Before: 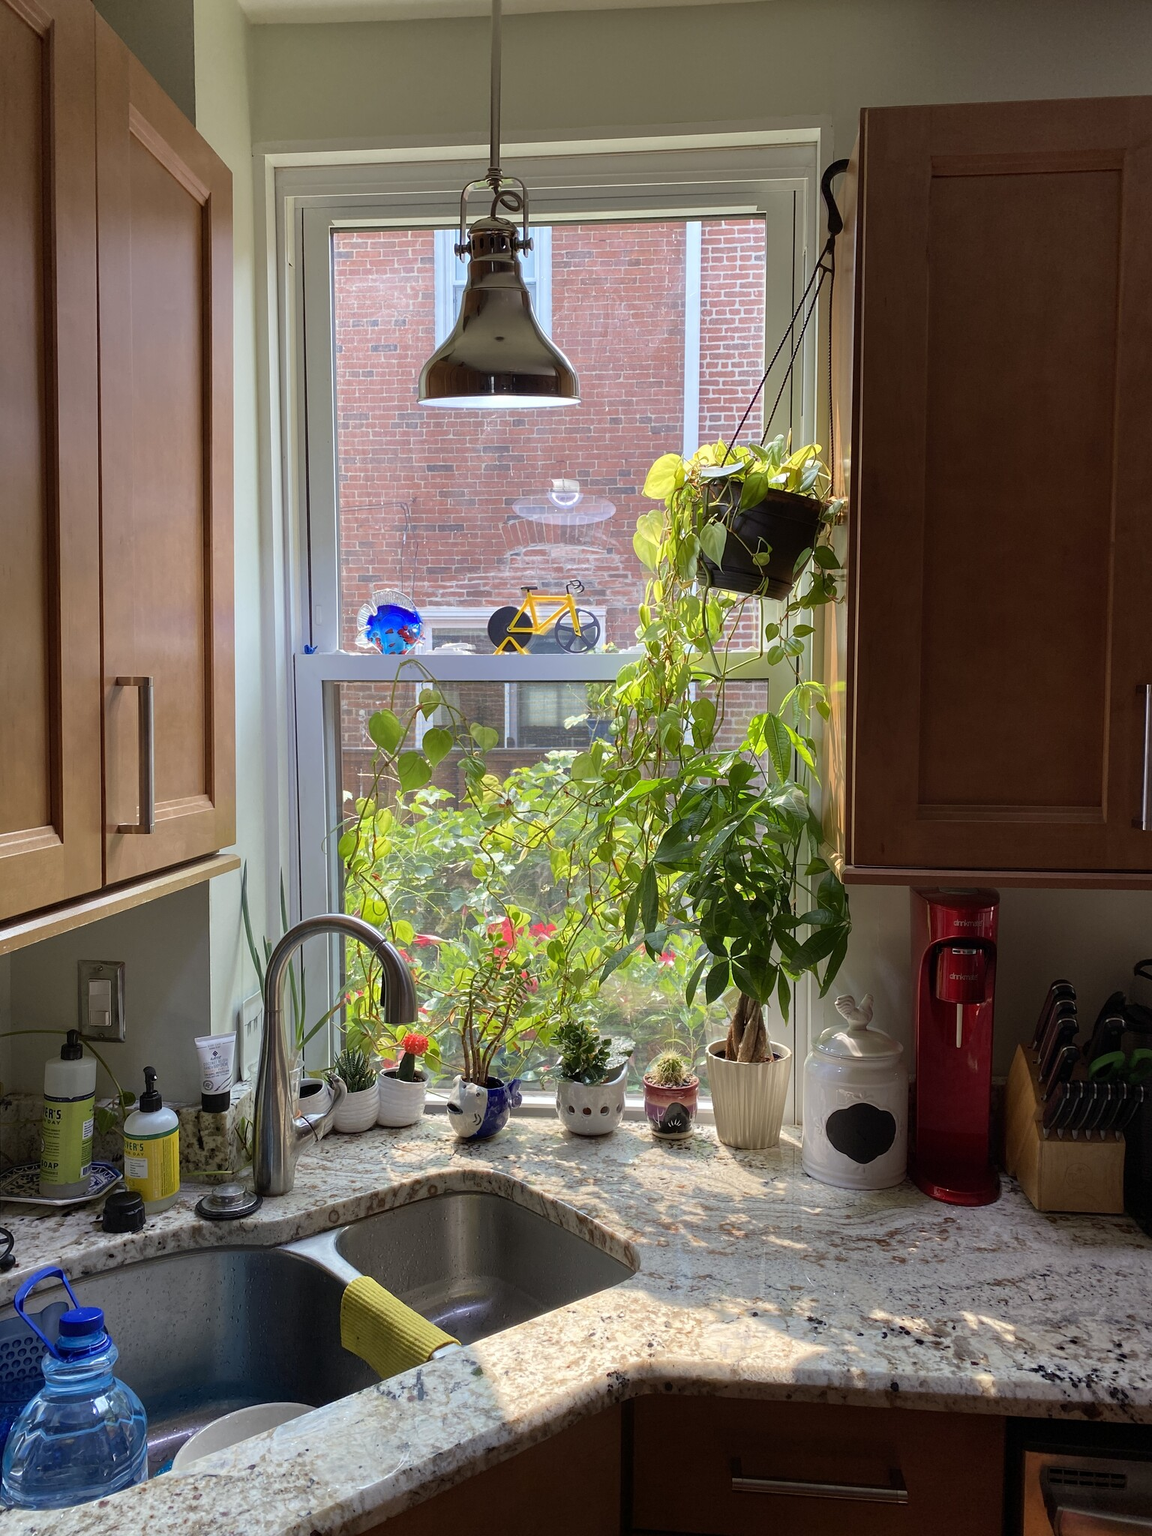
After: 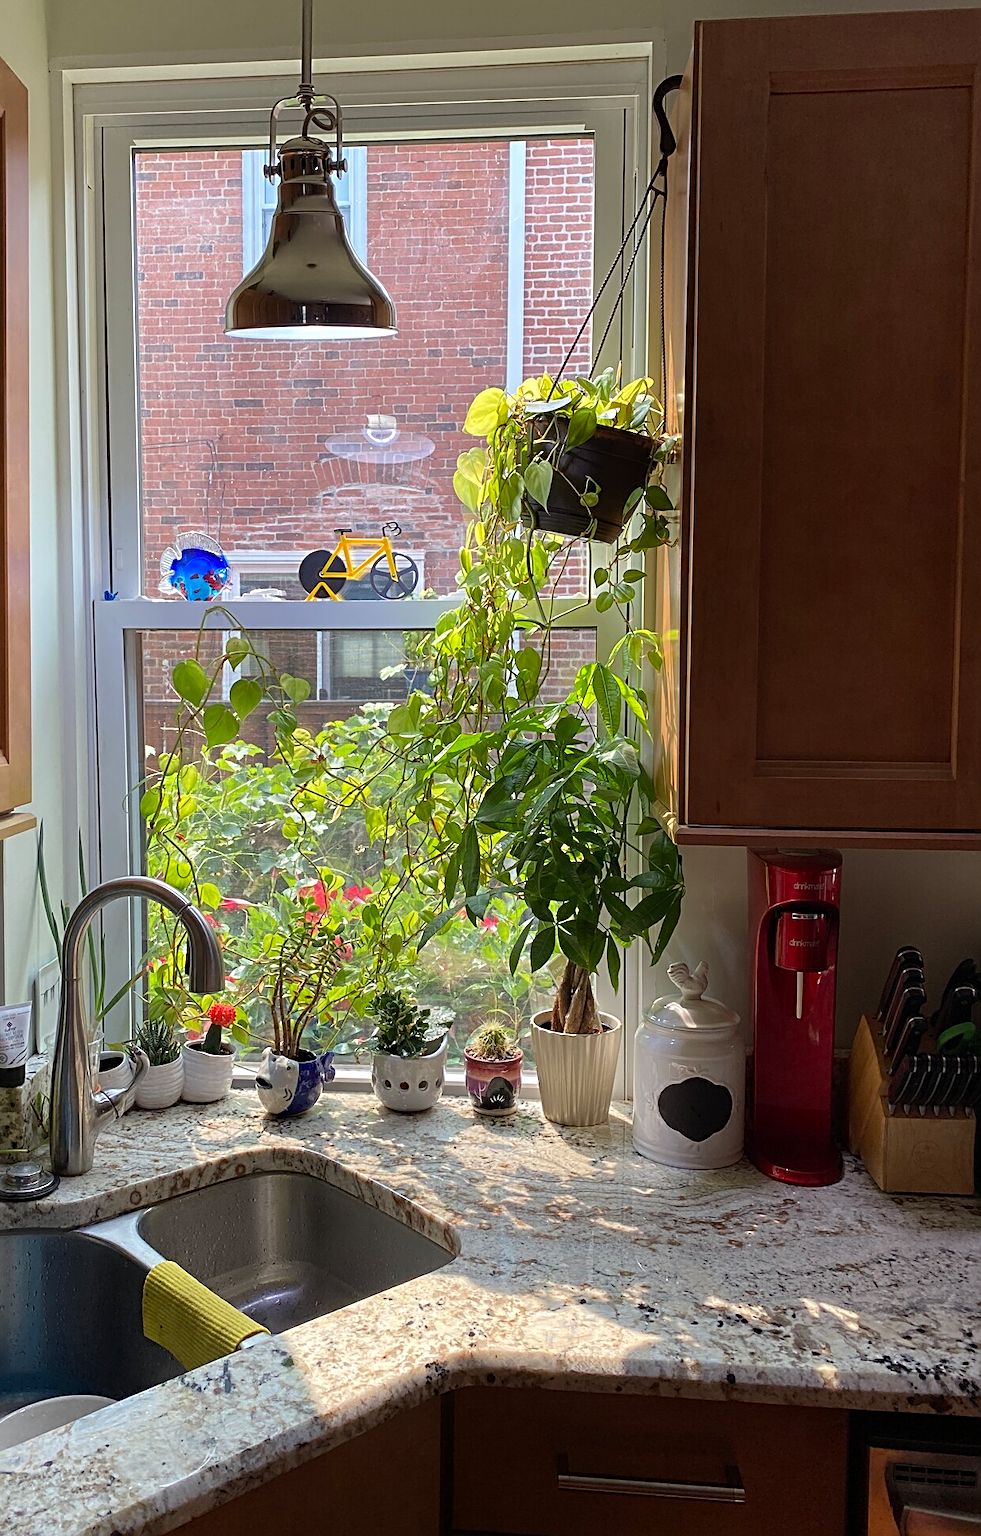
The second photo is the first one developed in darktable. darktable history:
crop and rotate: left 17.959%, top 5.771%, right 1.742%
sharpen: radius 3.119
